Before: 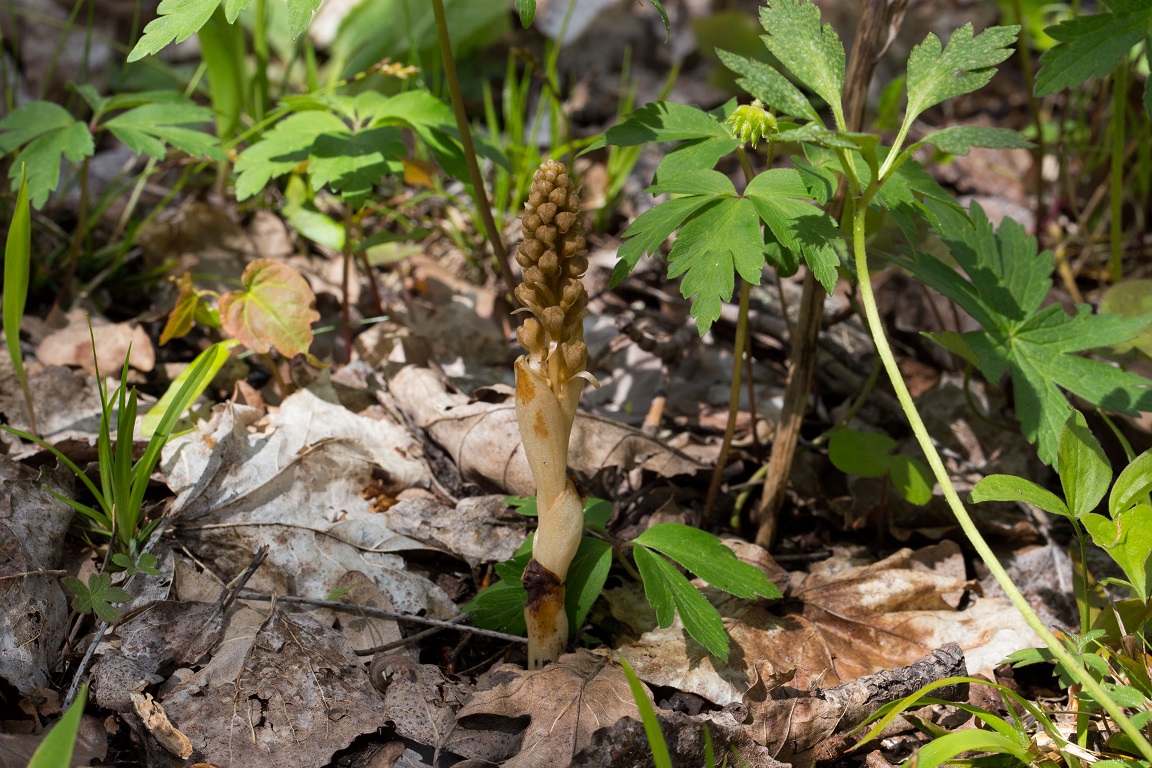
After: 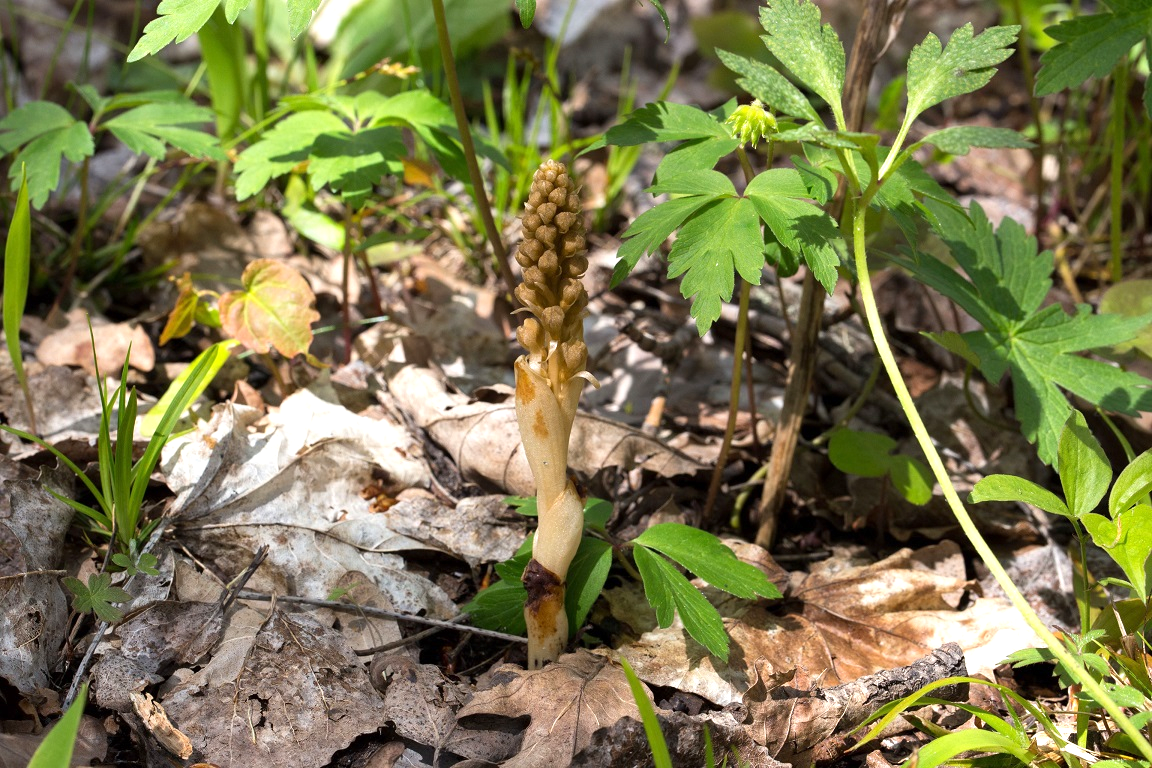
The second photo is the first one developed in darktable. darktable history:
exposure: exposure 0.611 EV, compensate highlight preservation false
